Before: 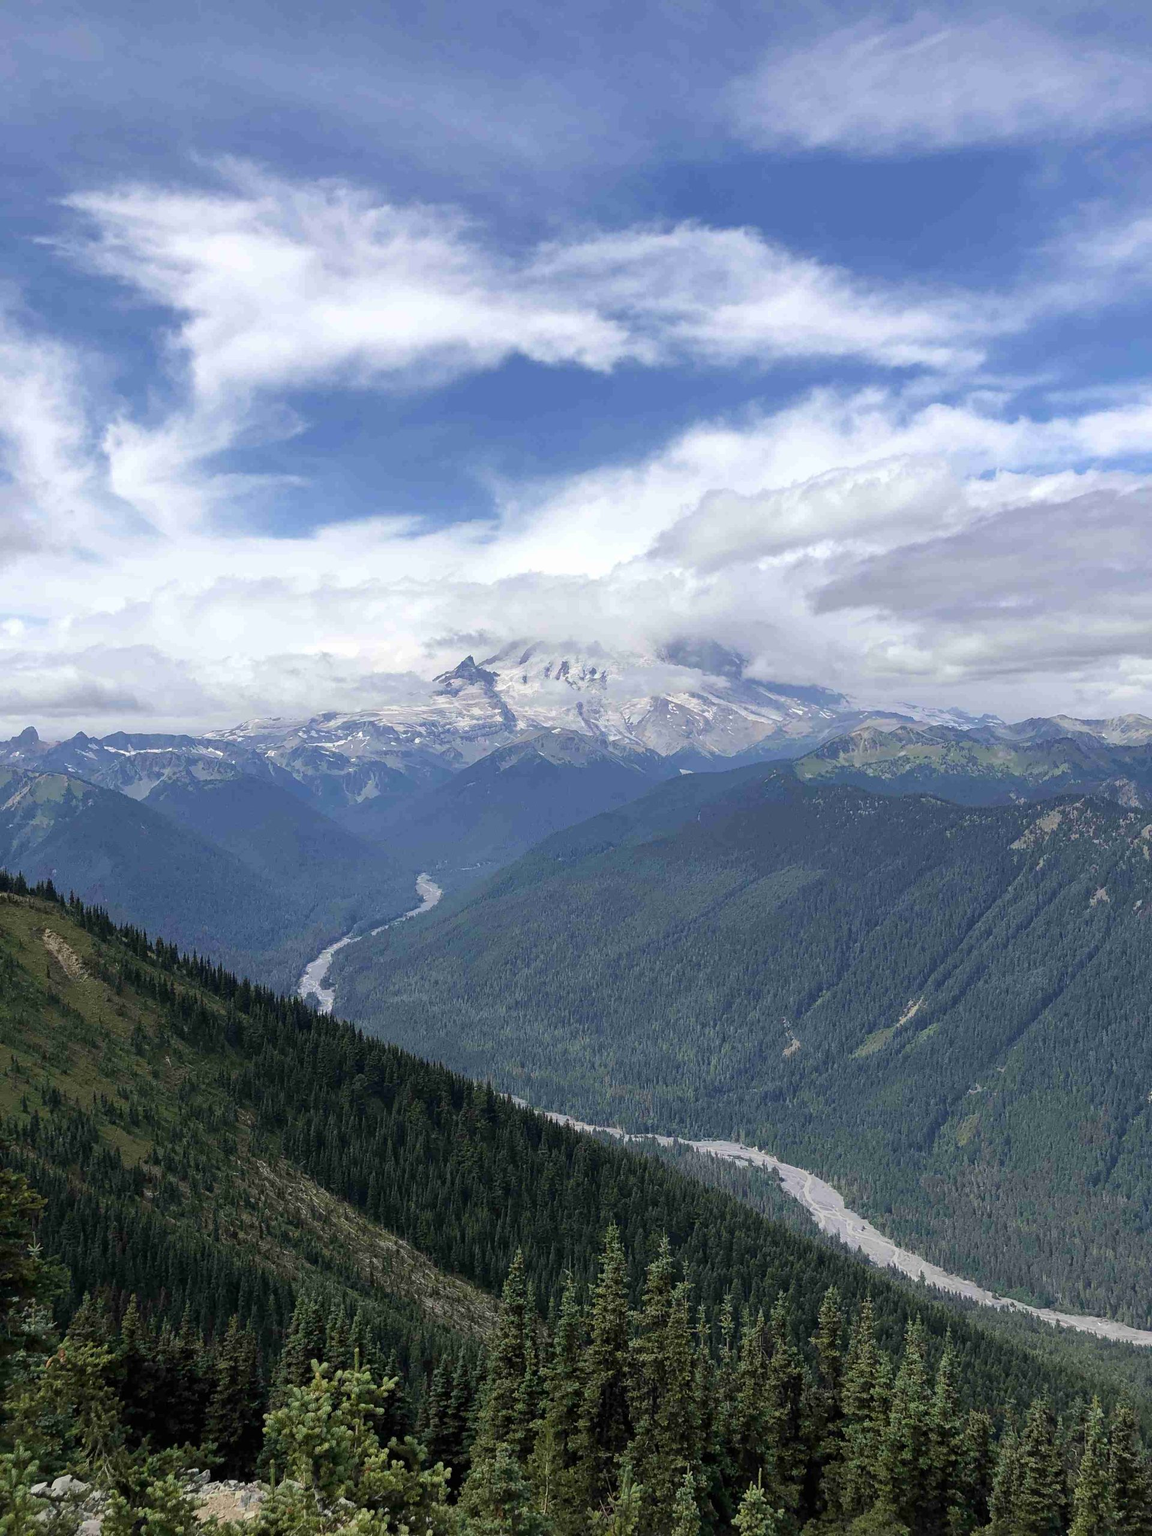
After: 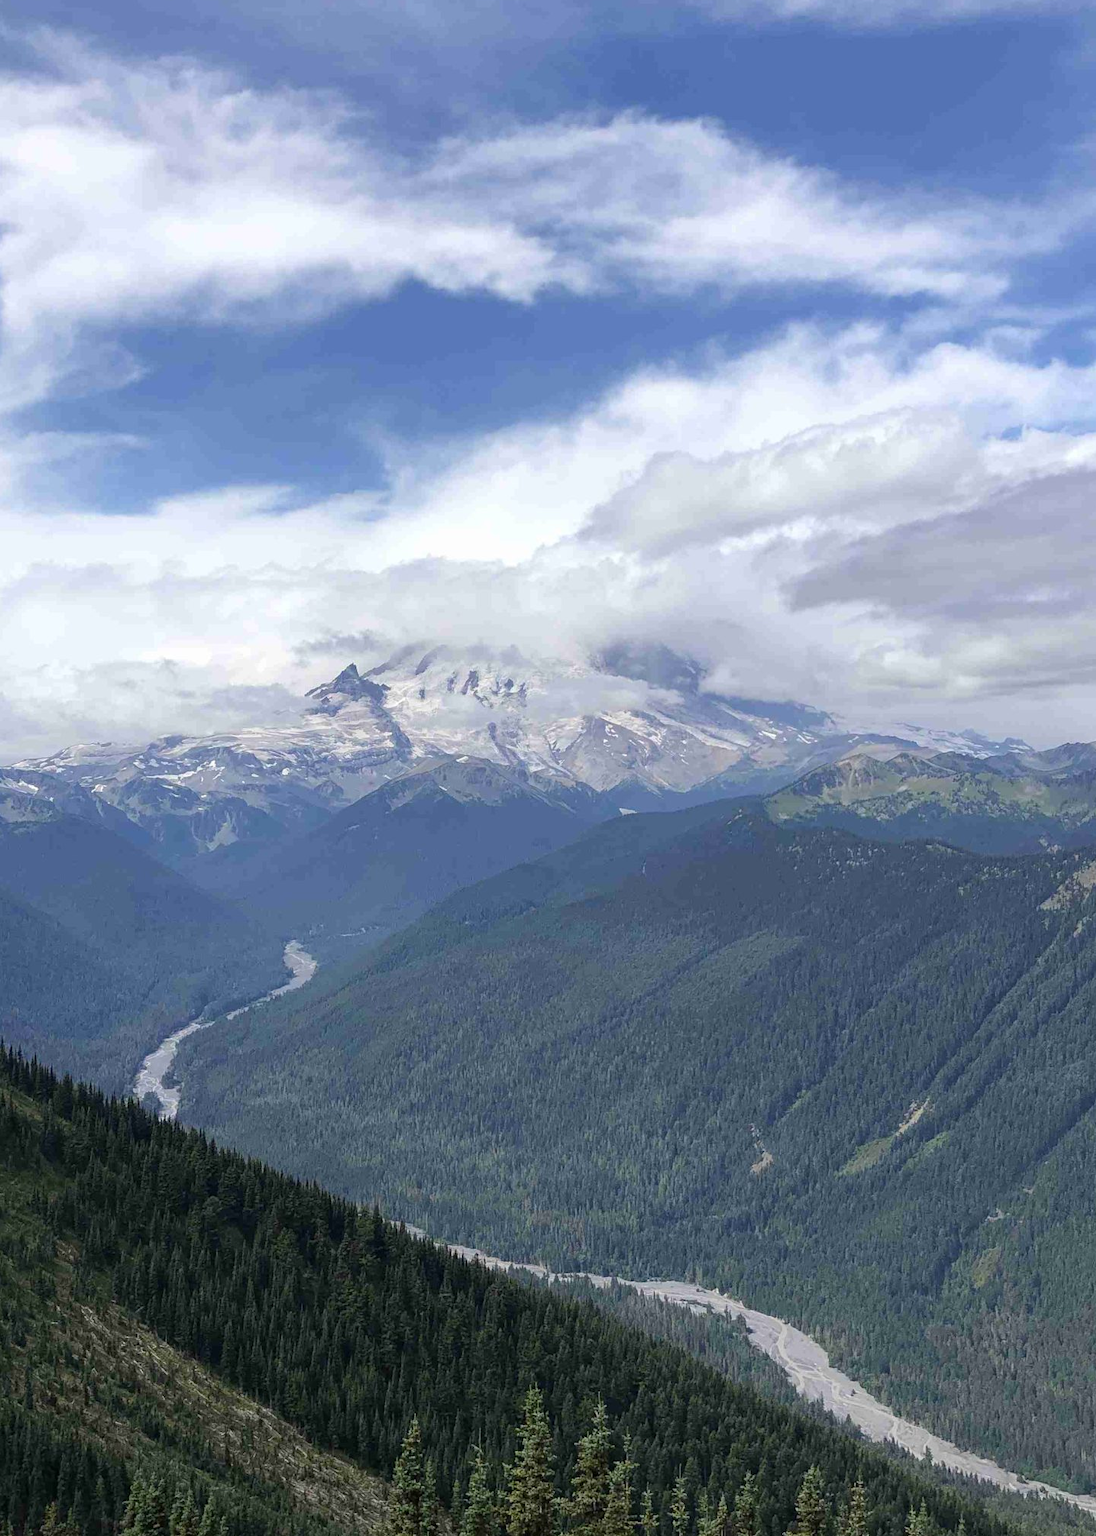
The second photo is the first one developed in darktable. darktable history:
crop: left 16.807%, top 8.776%, right 8.367%, bottom 12.653%
